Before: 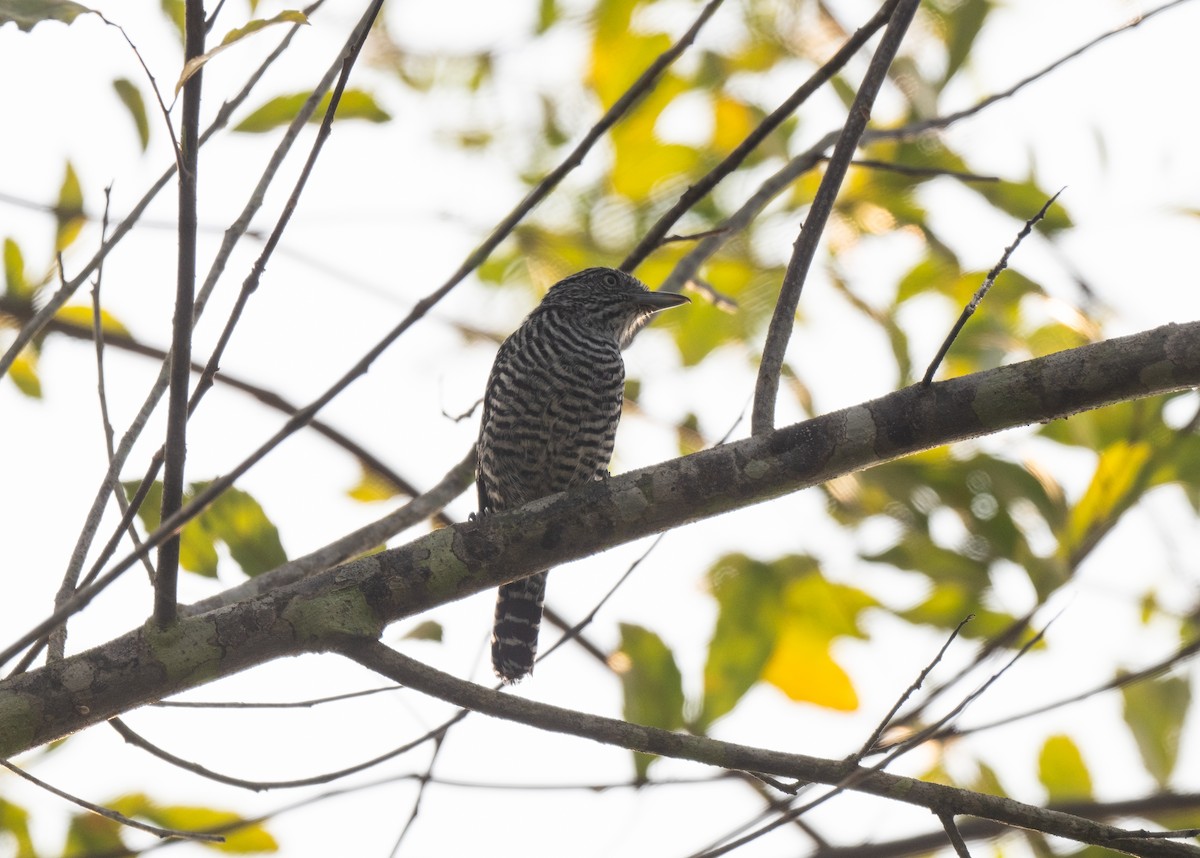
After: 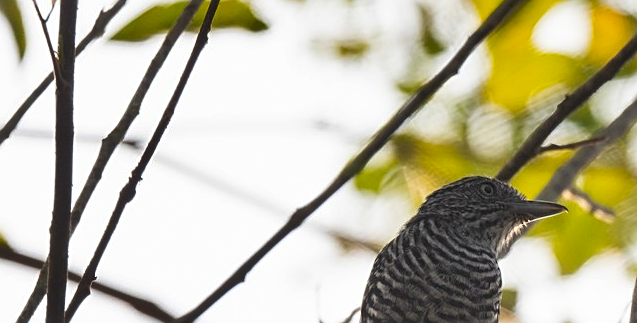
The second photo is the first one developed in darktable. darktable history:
sharpen: on, module defaults
crop: left 10.298%, top 10.685%, right 36.549%, bottom 51.57%
shadows and highlights: low approximation 0.01, soften with gaussian
contrast brightness saturation: saturation 0.122
